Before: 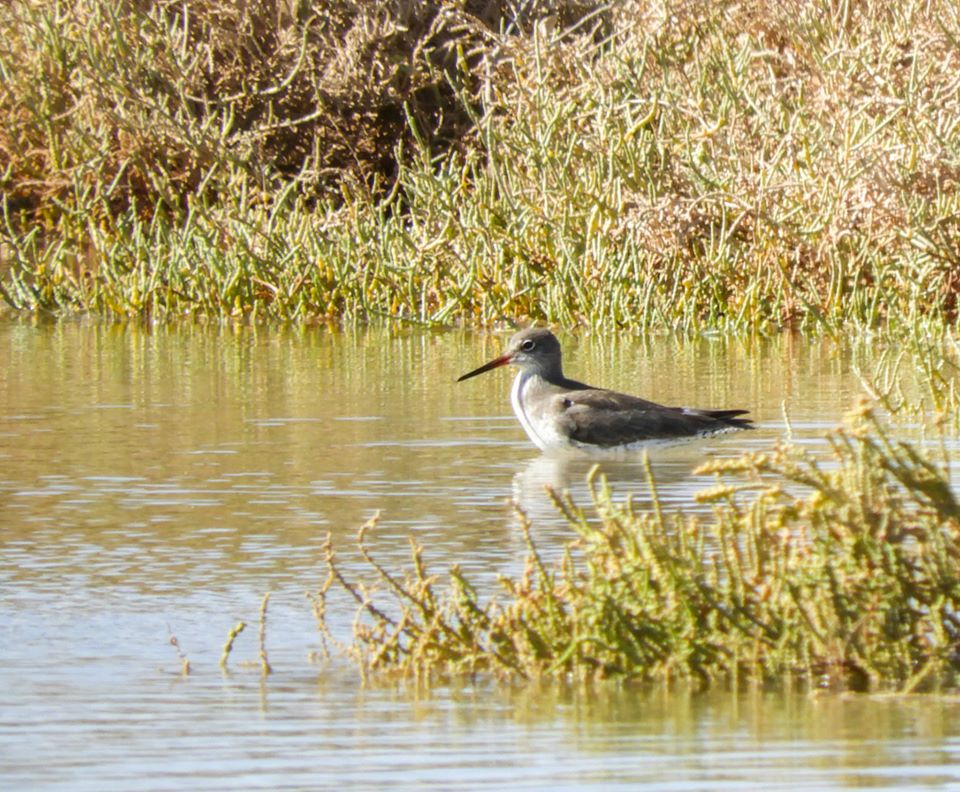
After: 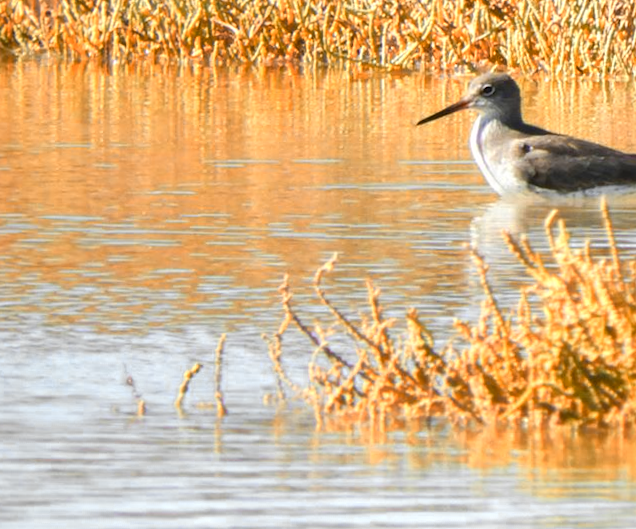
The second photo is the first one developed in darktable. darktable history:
color zones: curves: ch0 [(0.009, 0.528) (0.136, 0.6) (0.255, 0.586) (0.39, 0.528) (0.522, 0.584) (0.686, 0.736) (0.849, 0.561)]; ch1 [(0.045, 0.781) (0.14, 0.416) (0.257, 0.695) (0.442, 0.032) (0.738, 0.338) (0.818, 0.632) (0.891, 0.741) (1, 0.704)]; ch2 [(0, 0.667) (0.141, 0.52) (0.26, 0.37) (0.474, 0.432) (0.743, 0.286)]
crop and rotate: angle -0.739°, left 3.602%, top 32.054%, right 29.114%
